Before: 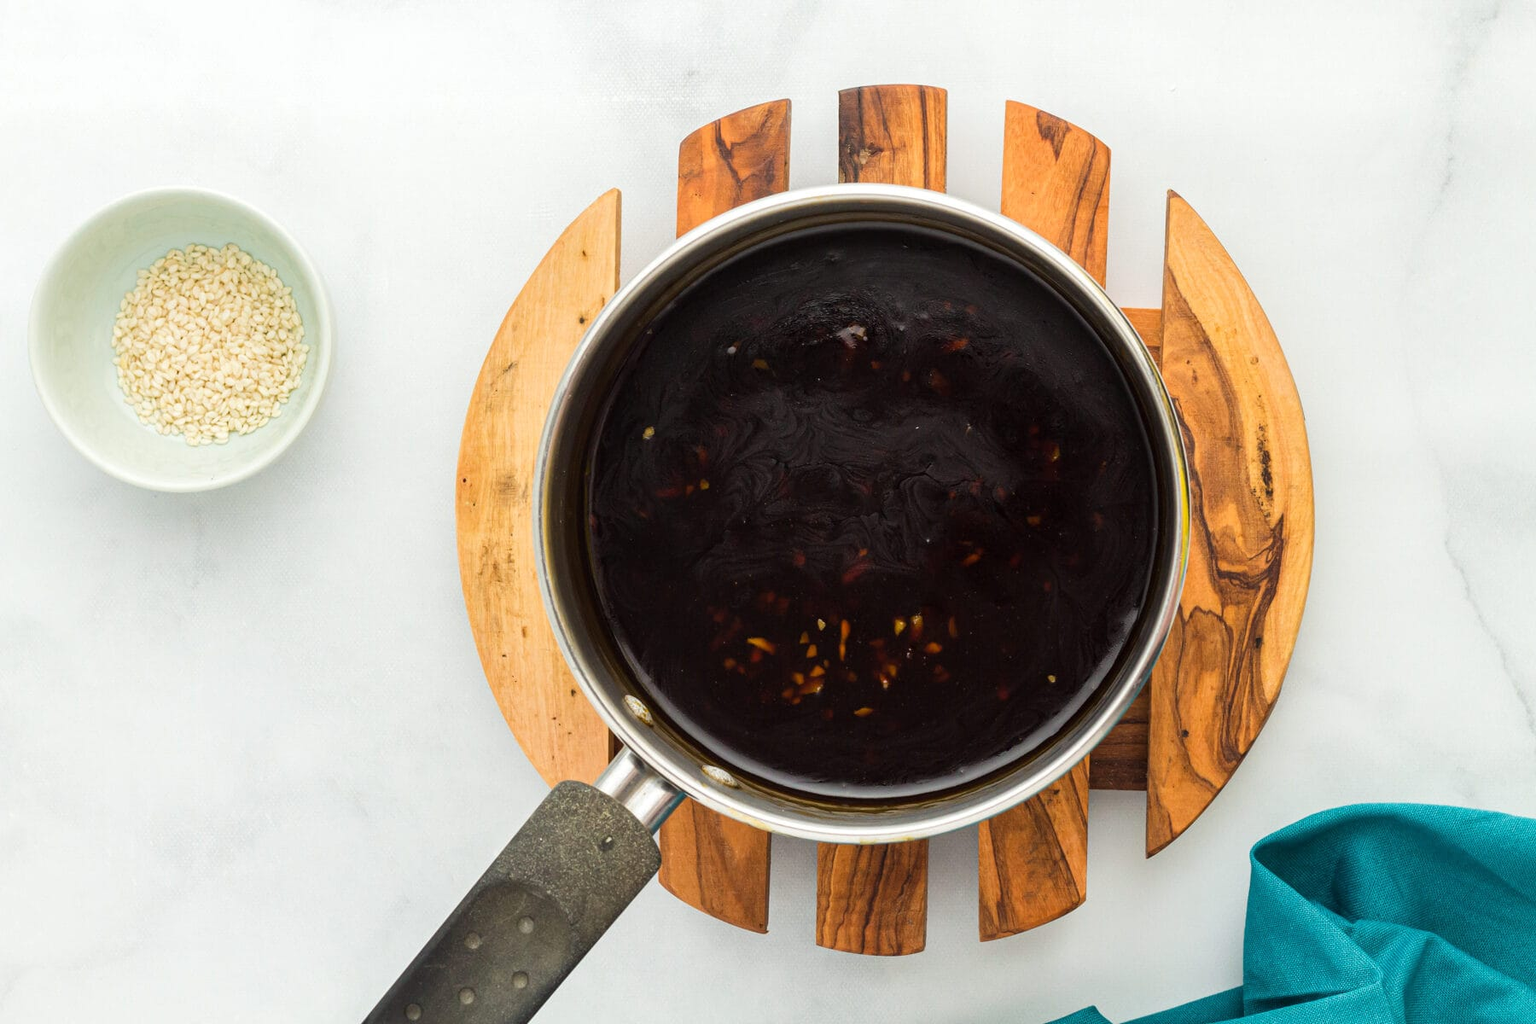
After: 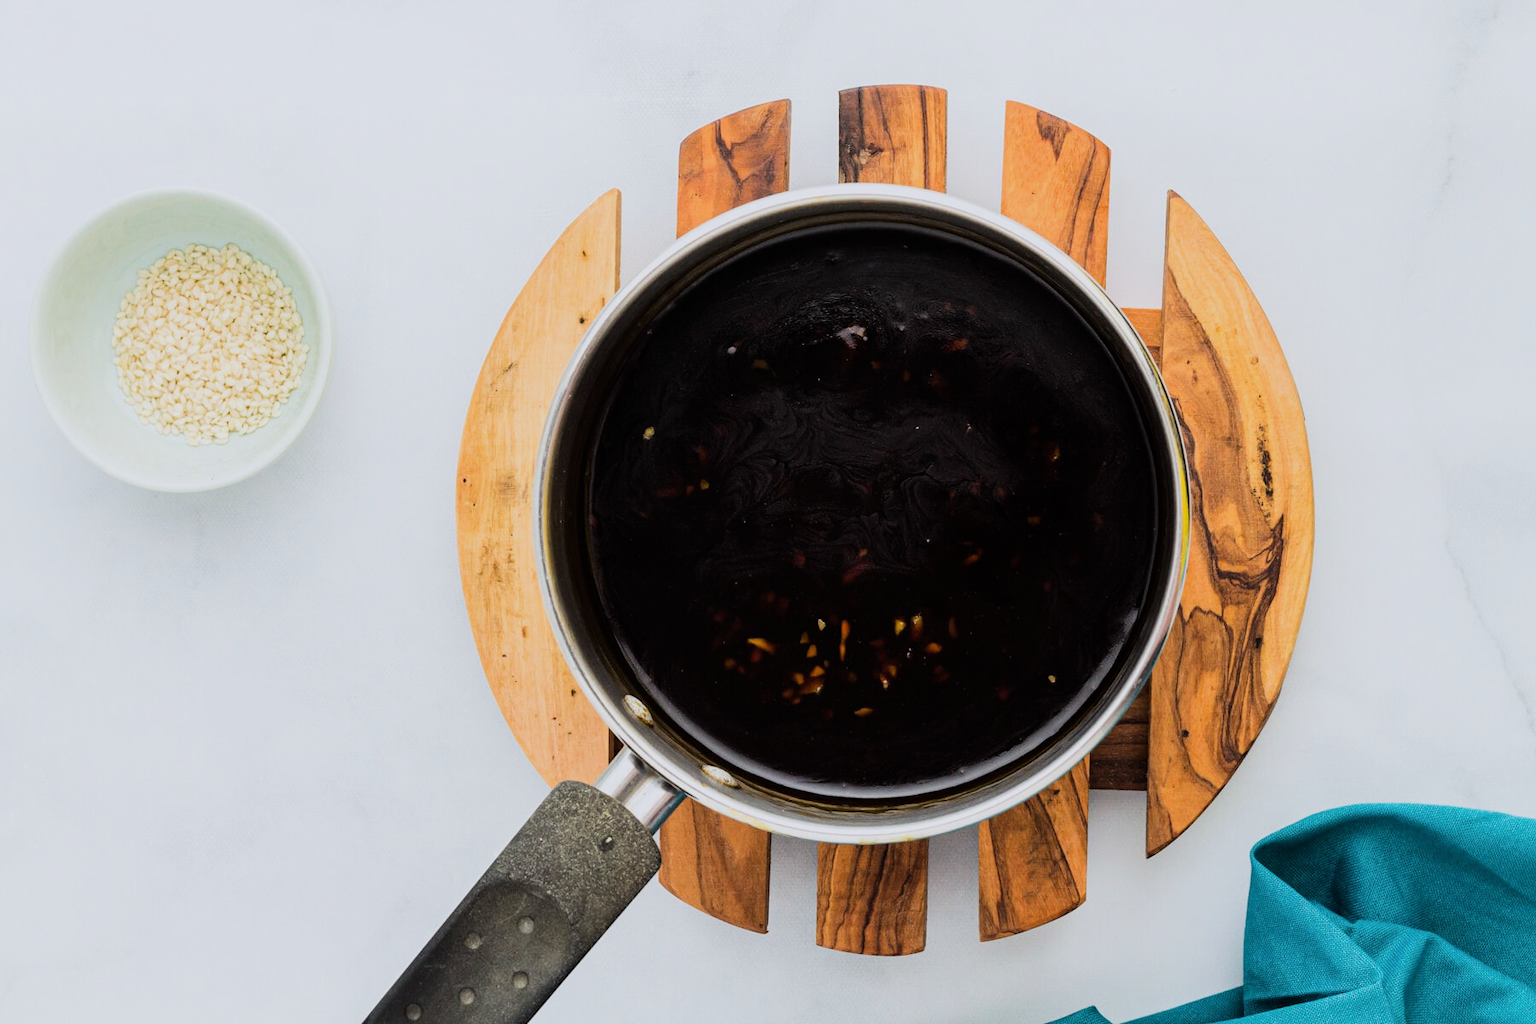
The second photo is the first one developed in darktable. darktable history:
filmic rgb: black relative exposure -7.5 EV, white relative exposure 5 EV, hardness 3.31, contrast 1.3, contrast in shadows safe
white balance: red 0.984, blue 1.059
